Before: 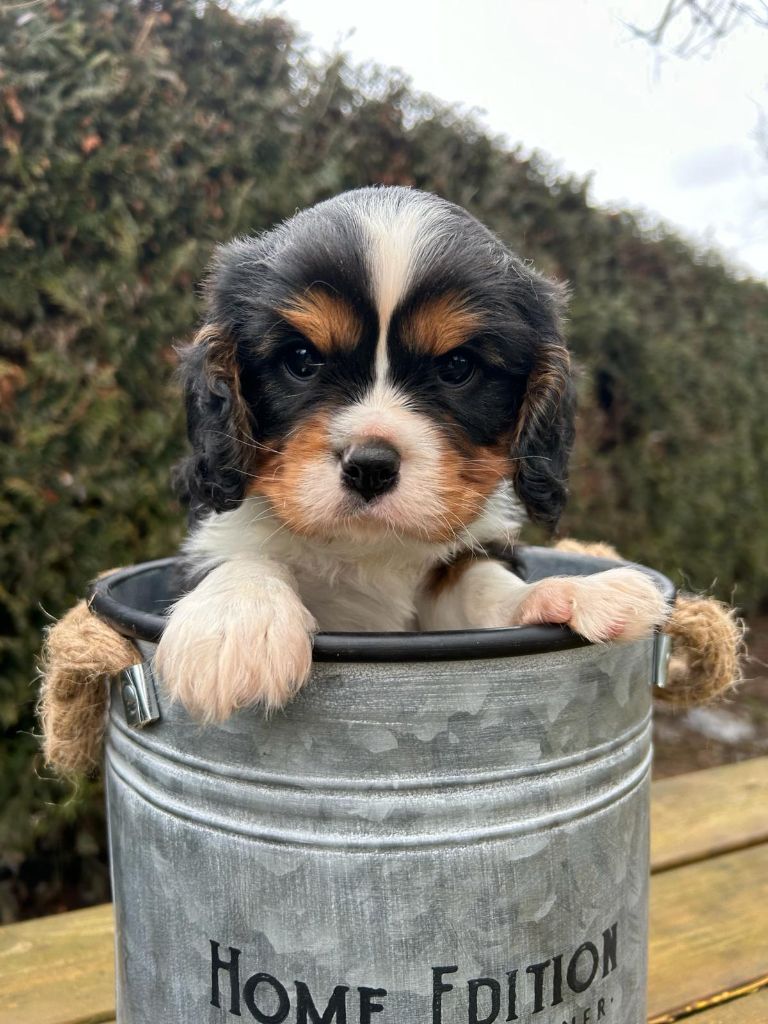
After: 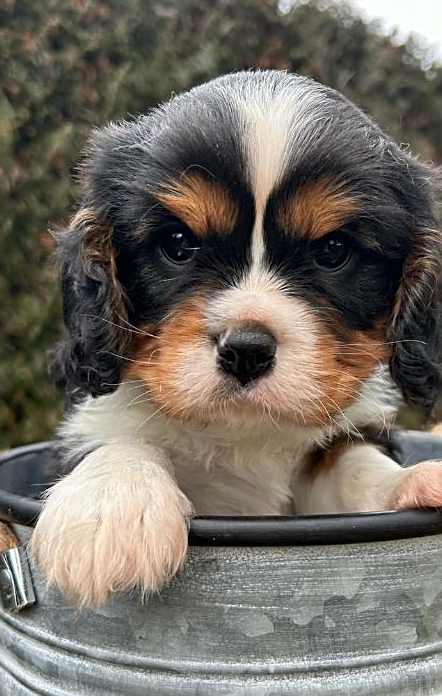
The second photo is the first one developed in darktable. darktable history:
sharpen: on, module defaults
crop: left 16.184%, top 11.339%, right 26.169%, bottom 20.673%
